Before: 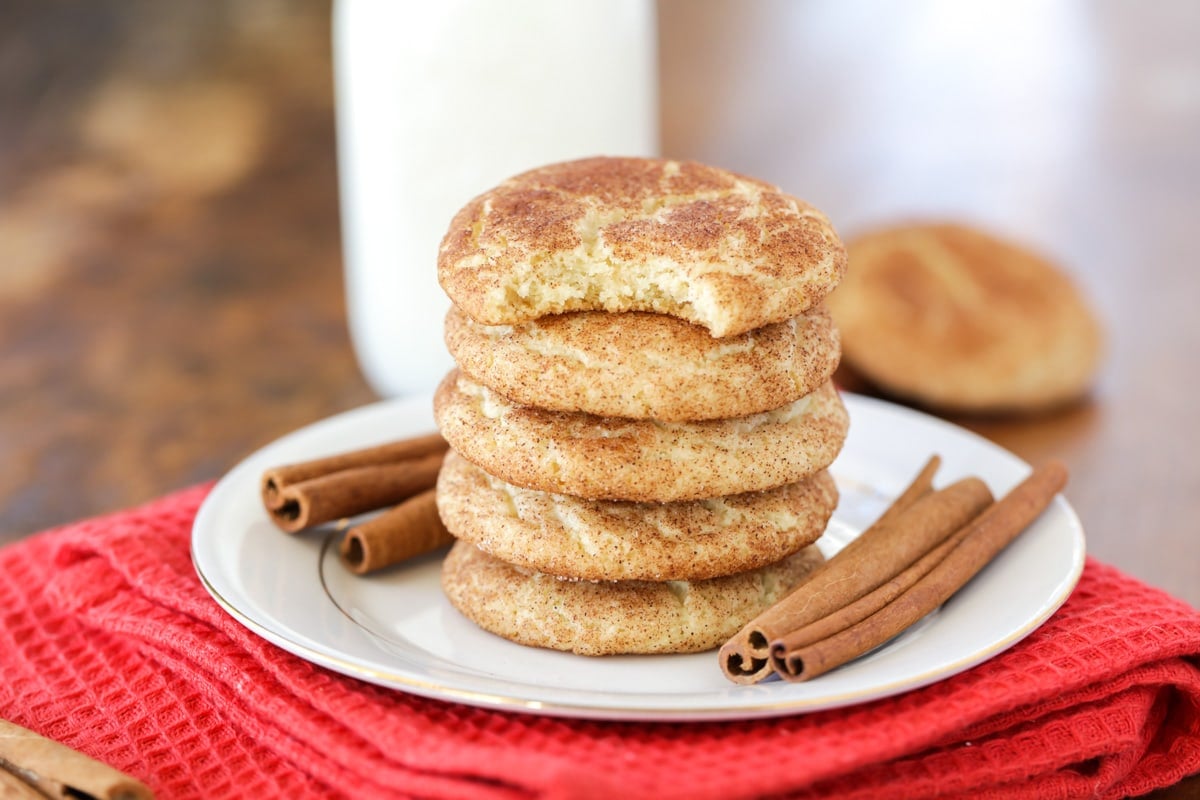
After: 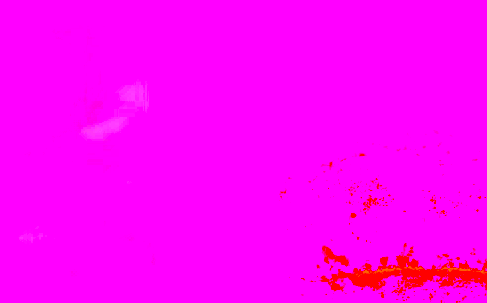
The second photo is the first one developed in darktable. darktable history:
crop: left 15.452%, top 5.459%, right 43.956%, bottom 56.62%
color correction: highlights a* -15.58, highlights b* 40, shadows a* -40, shadows b* -26.18
white balance: red 8, blue 8
